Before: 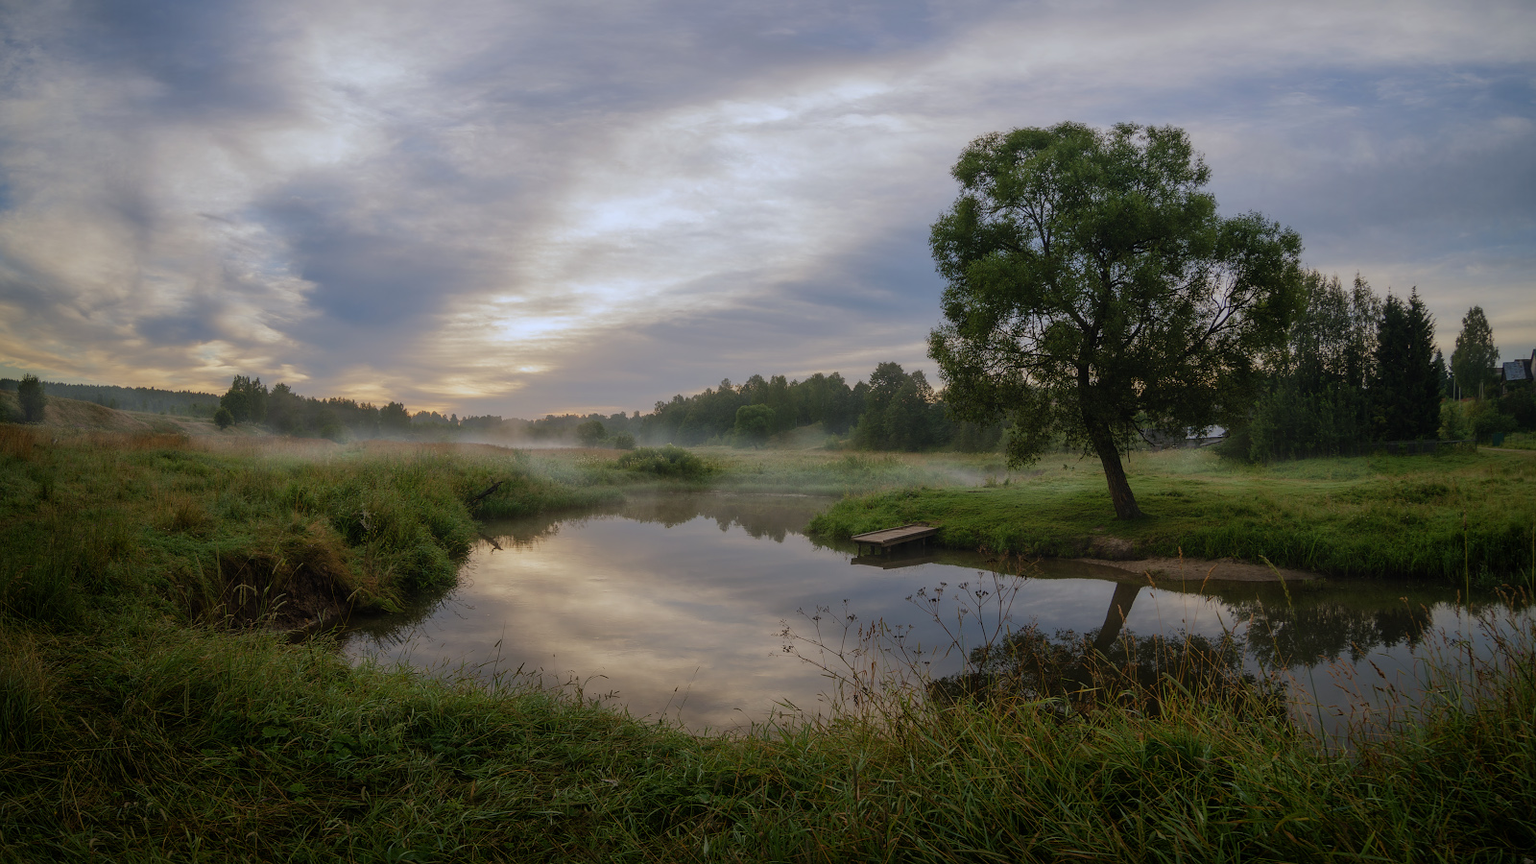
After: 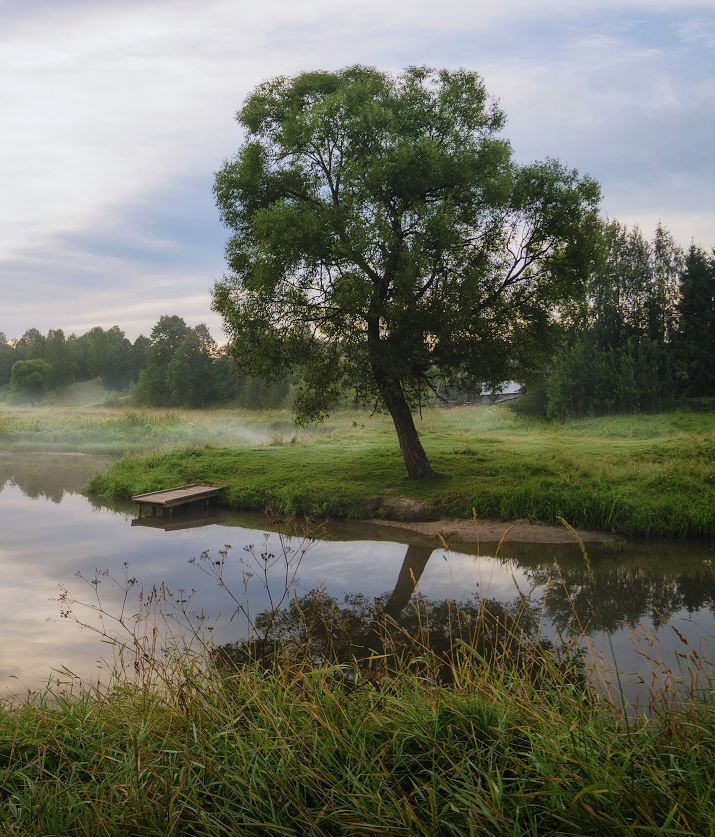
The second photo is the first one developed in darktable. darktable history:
exposure: black level correction 0, exposure 0.499 EV, compensate highlight preservation false
crop: left 47.206%, top 6.915%, right 8.05%
base curve: curves: ch0 [(0, 0) (0.088, 0.125) (0.176, 0.251) (0.354, 0.501) (0.613, 0.749) (1, 0.877)], preserve colors none
